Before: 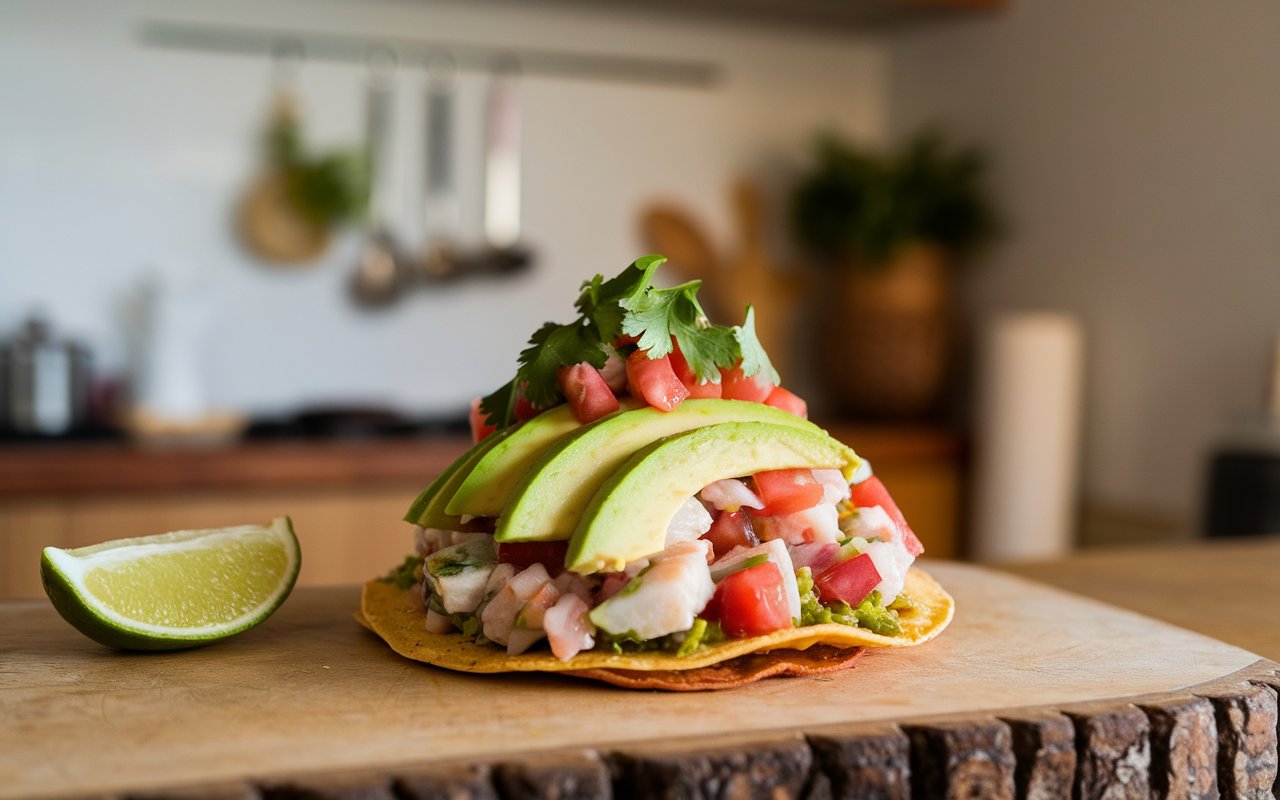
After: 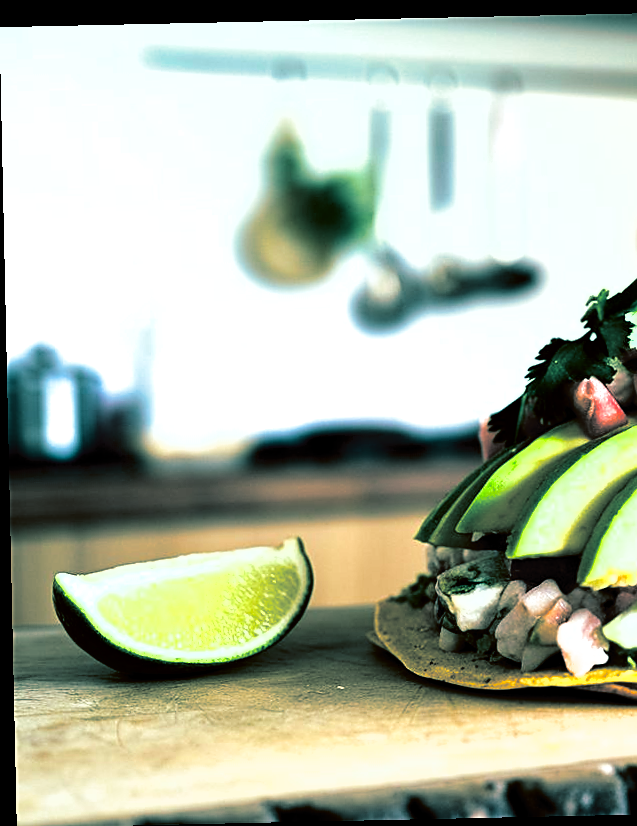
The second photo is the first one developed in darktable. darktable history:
color balance rgb: shadows lift › luminance -7.7%, shadows lift › chroma 2.13%, shadows lift › hue 200.79°, power › luminance -7.77%, power › chroma 2.27%, power › hue 220.69°, highlights gain › luminance 15.15%, highlights gain › chroma 4%, highlights gain › hue 209.35°, global offset › luminance -0.21%, global offset › chroma 0.27%, perceptual saturation grading › global saturation 24.42%, perceptual saturation grading › highlights -24.42%, perceptual saturation grading › mid-tones 24.42%, perceptual saturation grading › shadows 40%, perceptual brilliance grading › global brilliance -5%, perceptual brilliance grading › highlights 24.42%, perceptual brilliance grading › mid-tones 7%, perceptual brilliance grading › shadows -5%
white balance: red 0.98, blue 1.034
exposure: black level correction 0, exposure 0.7 EV, compensate exposure bias true, compensate highlight preservation false
fill light: exposure -2 EV, width 8.6
split-toning: shadows › hue 186.43°, highlights › hue 49.29°, compress 30.29%
crop and rotate: left 0%, top 0%, right 50.845%
sharpen: on, module defaults
rotate and perspective: rotation -1.24°, automatic cropping off
